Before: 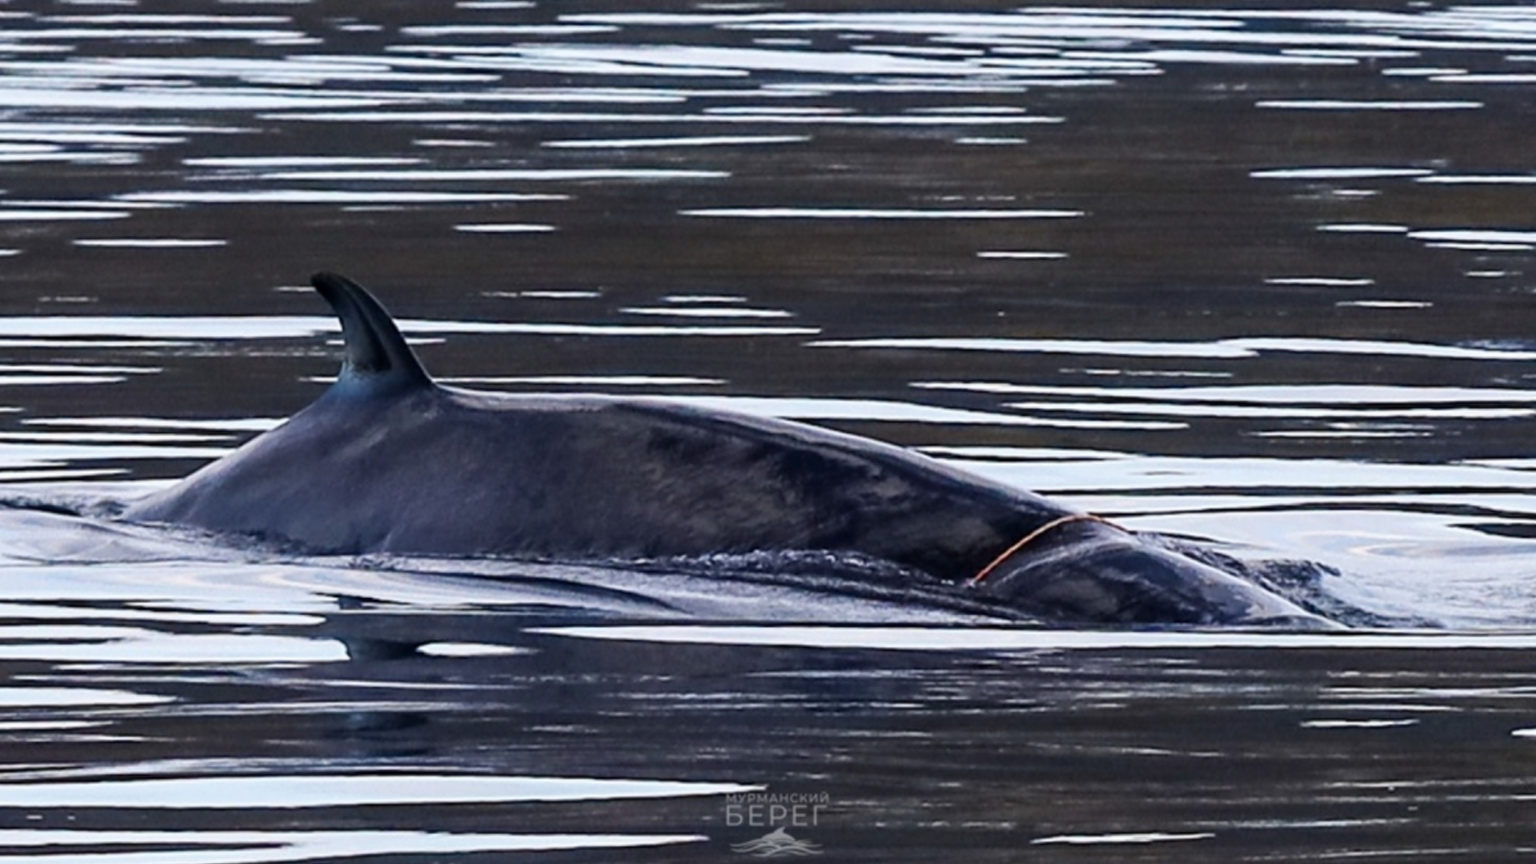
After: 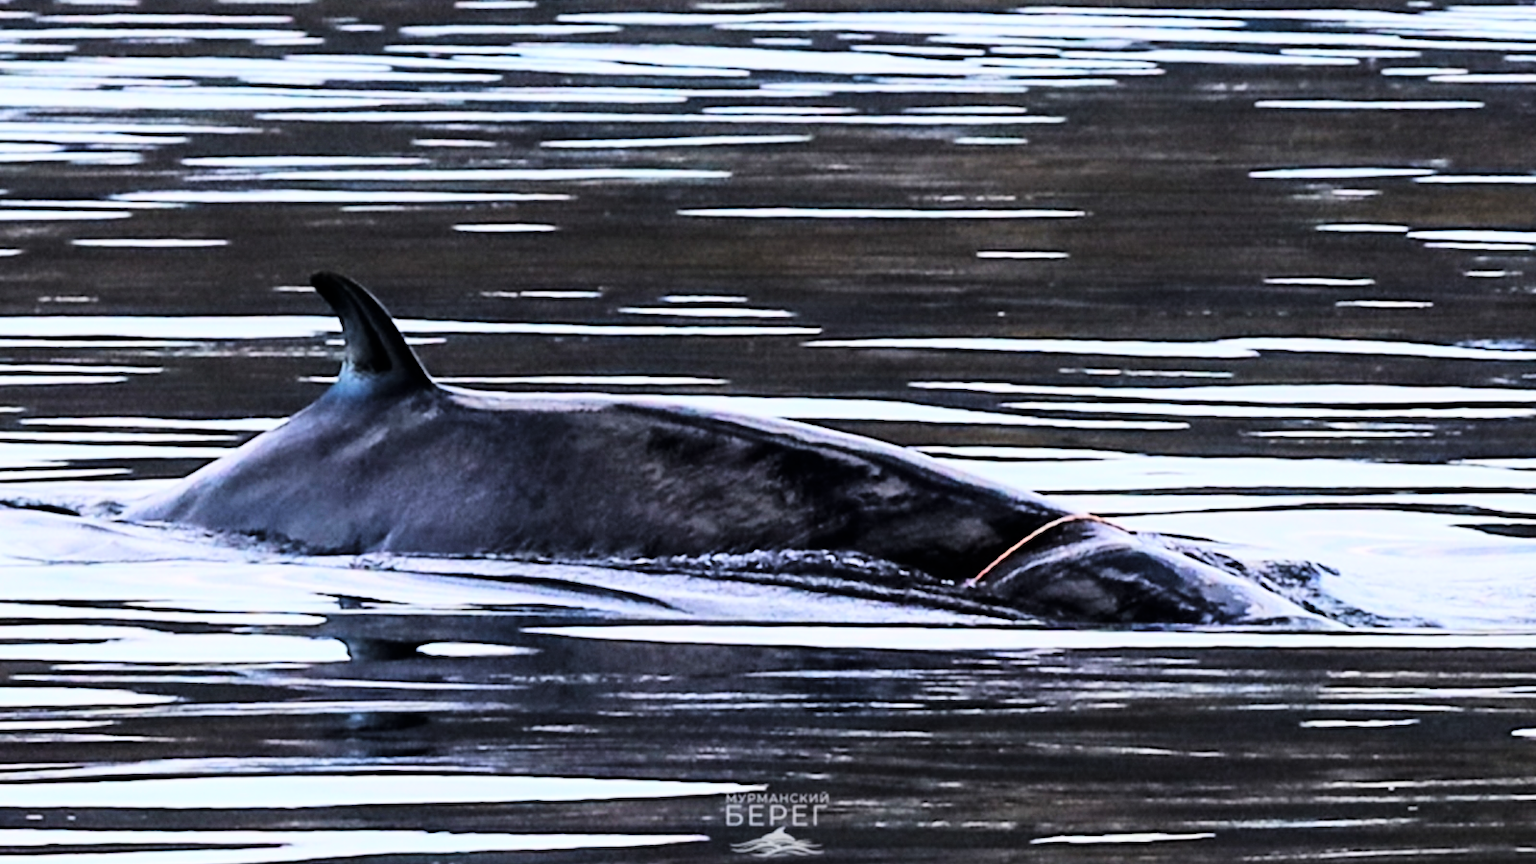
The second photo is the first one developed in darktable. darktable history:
tone curve: curves: ch0 [(0, 0) (0.004, 0) (0.133, 0.071) (0.325, 0.456) (0.832, 0.957) (1, 1)], color space Lab, linked channels, preserve colors none
shadows and highlights: radius 334.93, shadows 63.48, highlights 6.06, compress 87.7%, highlights color adjustment 39.73%, soften with gaussian
